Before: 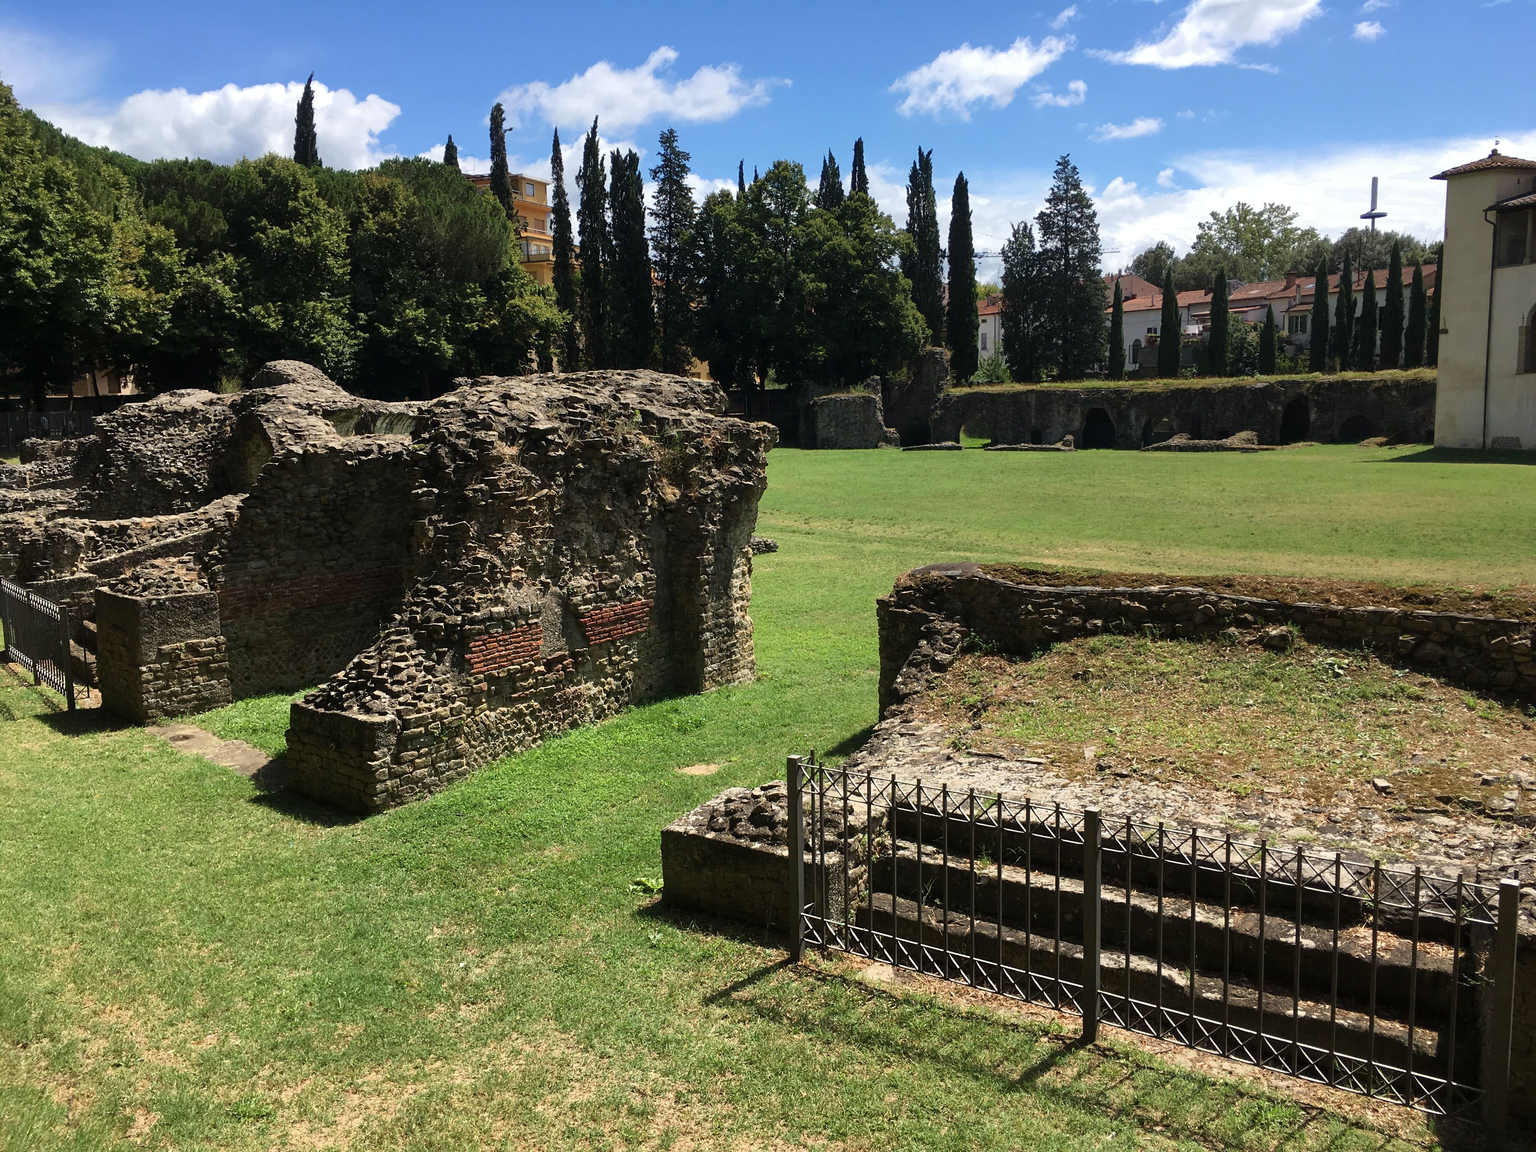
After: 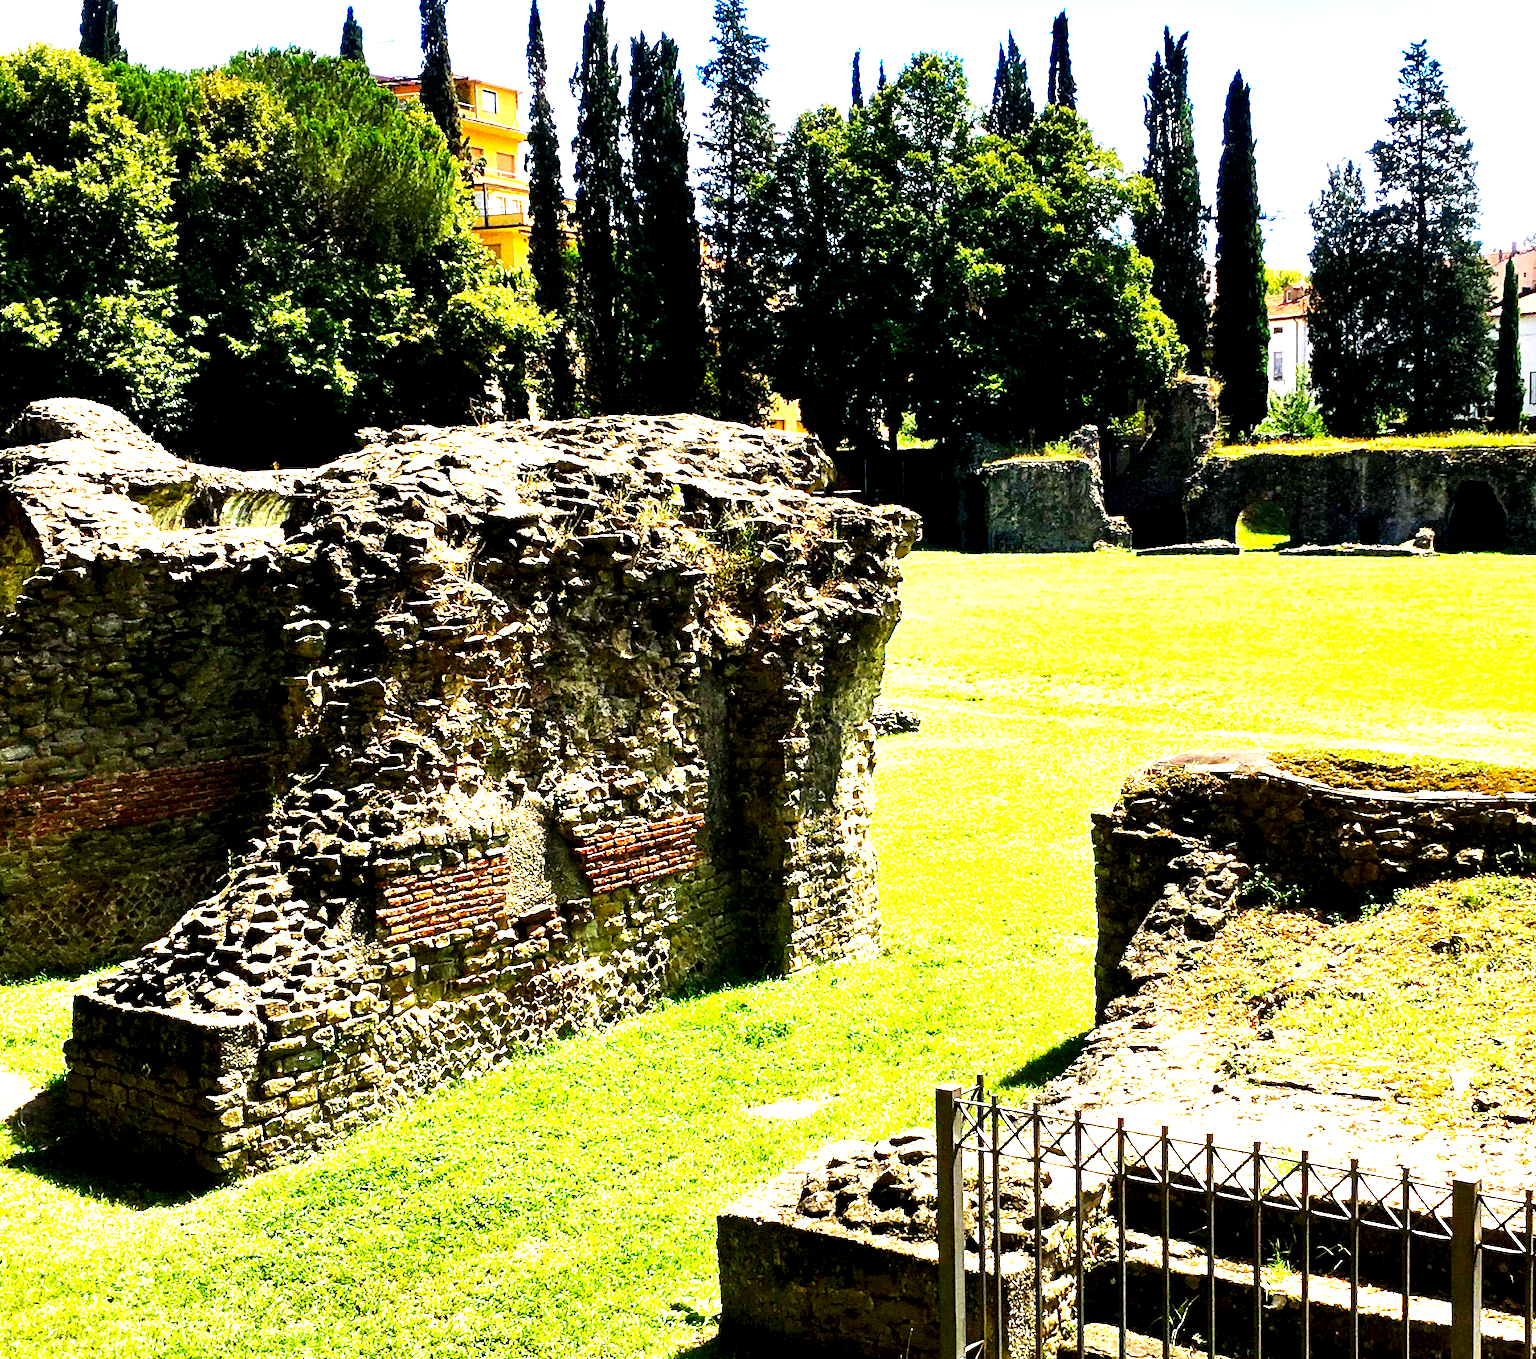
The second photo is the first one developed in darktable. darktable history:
color balance rgb: power › hue 329.85°, highlights gain › chroma 0.806%, highlights gain › hue 55.66°, linear chroma grading › global chroma 9.154%, perceptual saturation grading › global saturation 27.58%, perceptual saturation grading › highlights -25.646%, perceptual saturation grading › shadows 24.734%, perceptual brilliance grading › global brilliance 2.685%, global vibrance 39.925%
tone curve: curves: ch0 [(0, 0) (0.003, 0.003) (0.011, 0.011) (0.025, 0.024) (0.044, 0.044) (0.069, 0.068) (0.1, 0.098) (0.136, 0.133) (0.177, 0.174) (0.224, 0.22) (0.277, 0.272) (0.335, 0.329) (0.399, 0.392) (0.468, 0.46) (0.543, 0.546) (0.623, 0.626) (0.709, 0.711) (0.801, 0.802) (0.898, 0.898) (1, 1)], preserve colors none
local contrast: highlights 191%, shadows 138%, detail 140%, midtone range 0.259
crop: left 16.194%, top 11.384%, right 26.227%, bottom 20.689%
base curve: curves: ch0 [(0, 0) (0.007, 0.004) (0.027, 0.03) (0.046, 0.07) (0.207, 0.54) (0.442, 0.872) (0.673, 0.972) (1, 1)], preserve colors none
shadows and highlights: shadows 52.43, soften with gaussian
exposure: black level correction 0, exposure 0.695 EV, compensate highlight preservation false
